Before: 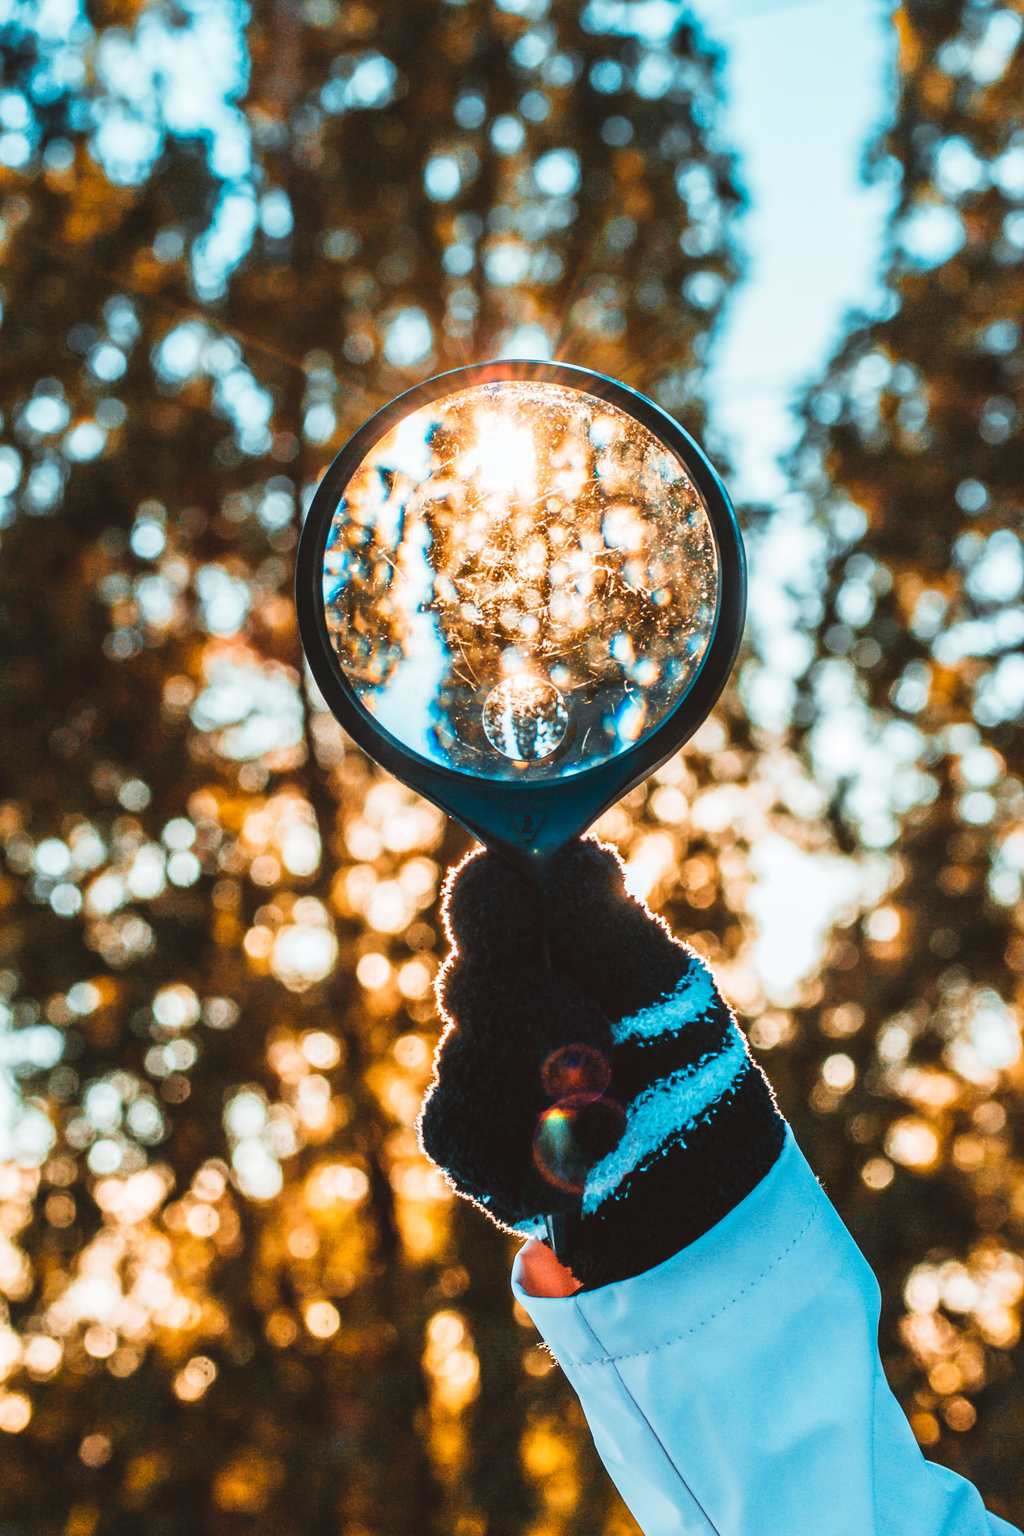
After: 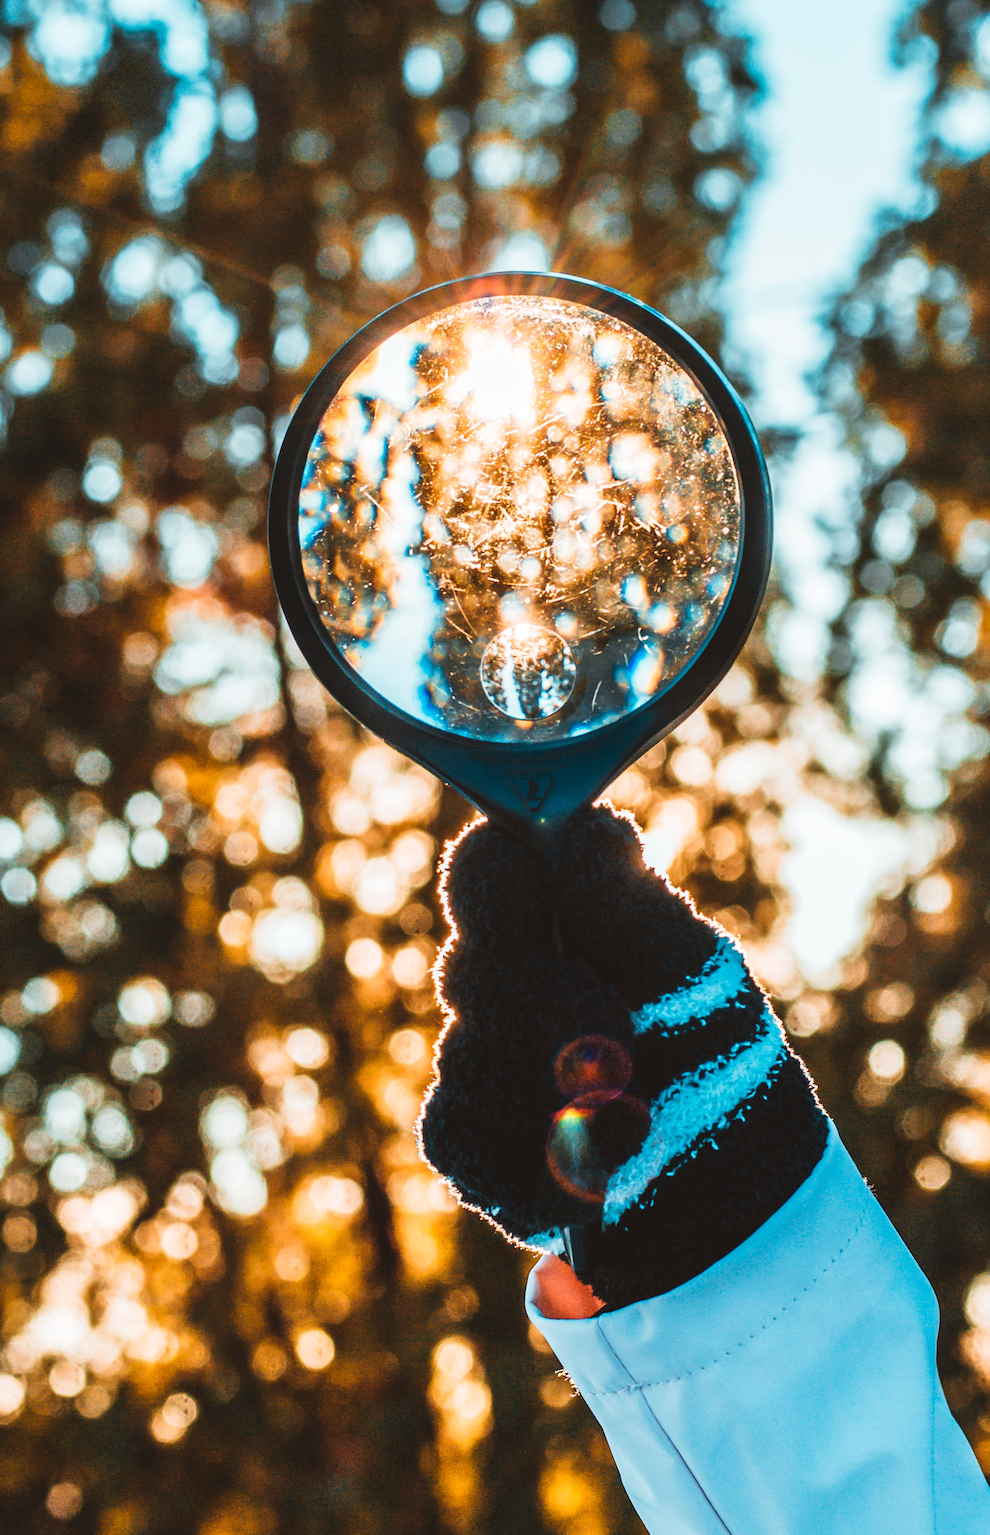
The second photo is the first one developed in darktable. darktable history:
crop: left 6.446%, top 8.188%, right 9.538%, bottom 3.548%
rotate and perspective: rotation -1.17°, automatic cropping off
